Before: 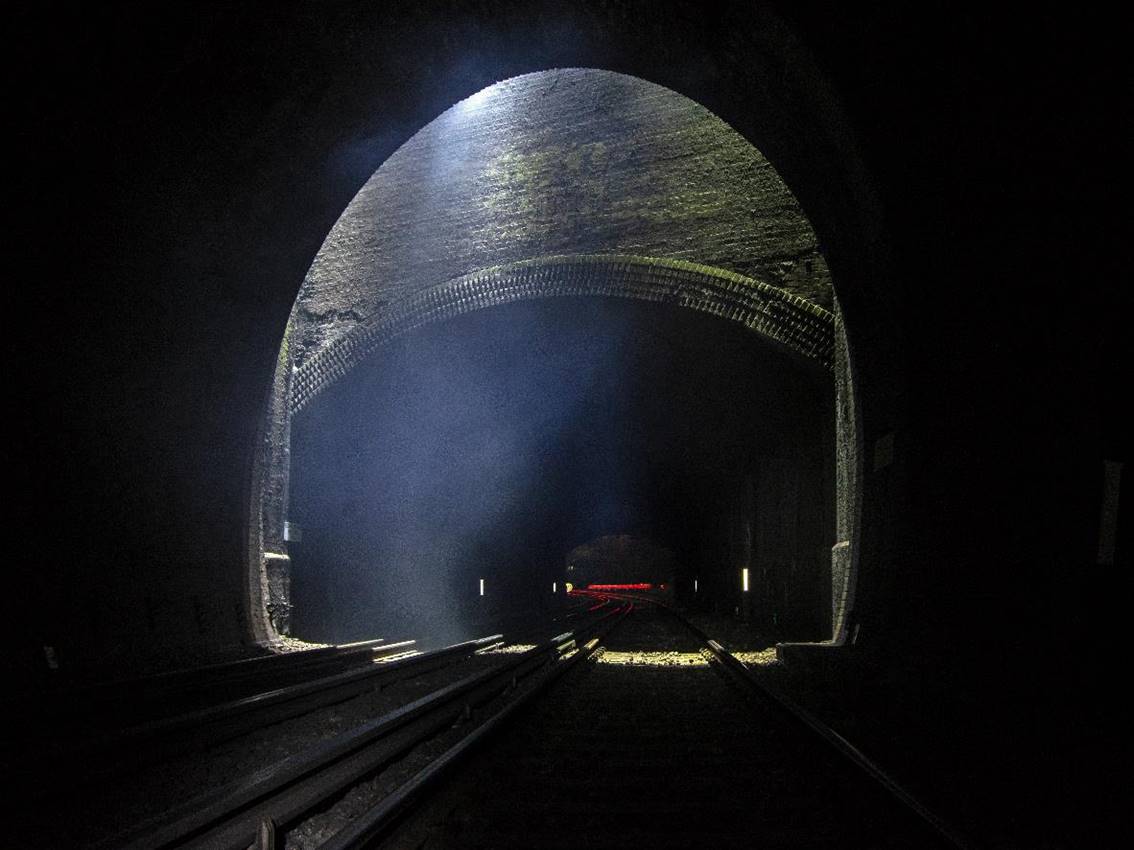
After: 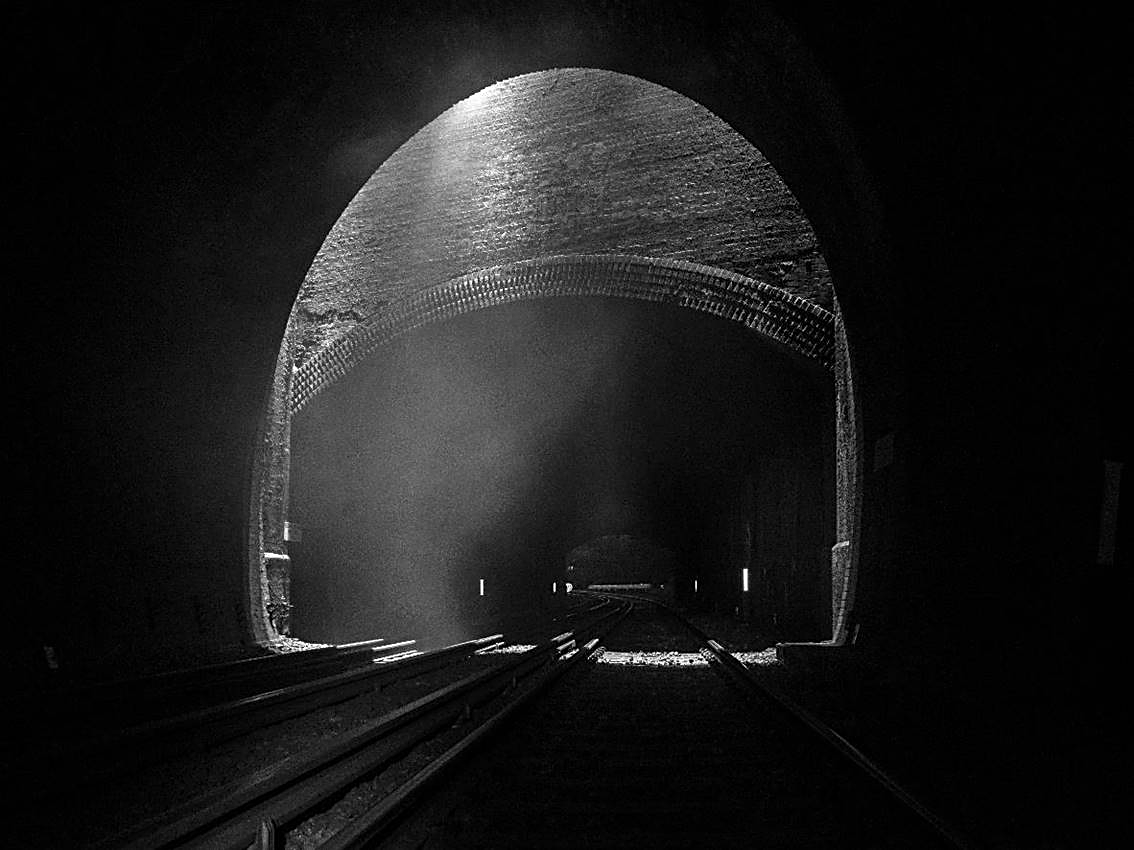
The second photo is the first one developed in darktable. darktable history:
sharpen: on, module defaults
color calibration: output gray [0.21, 0.42, 0.37, 0], x 0.37, y 0.382, temperature 4315.06 K
